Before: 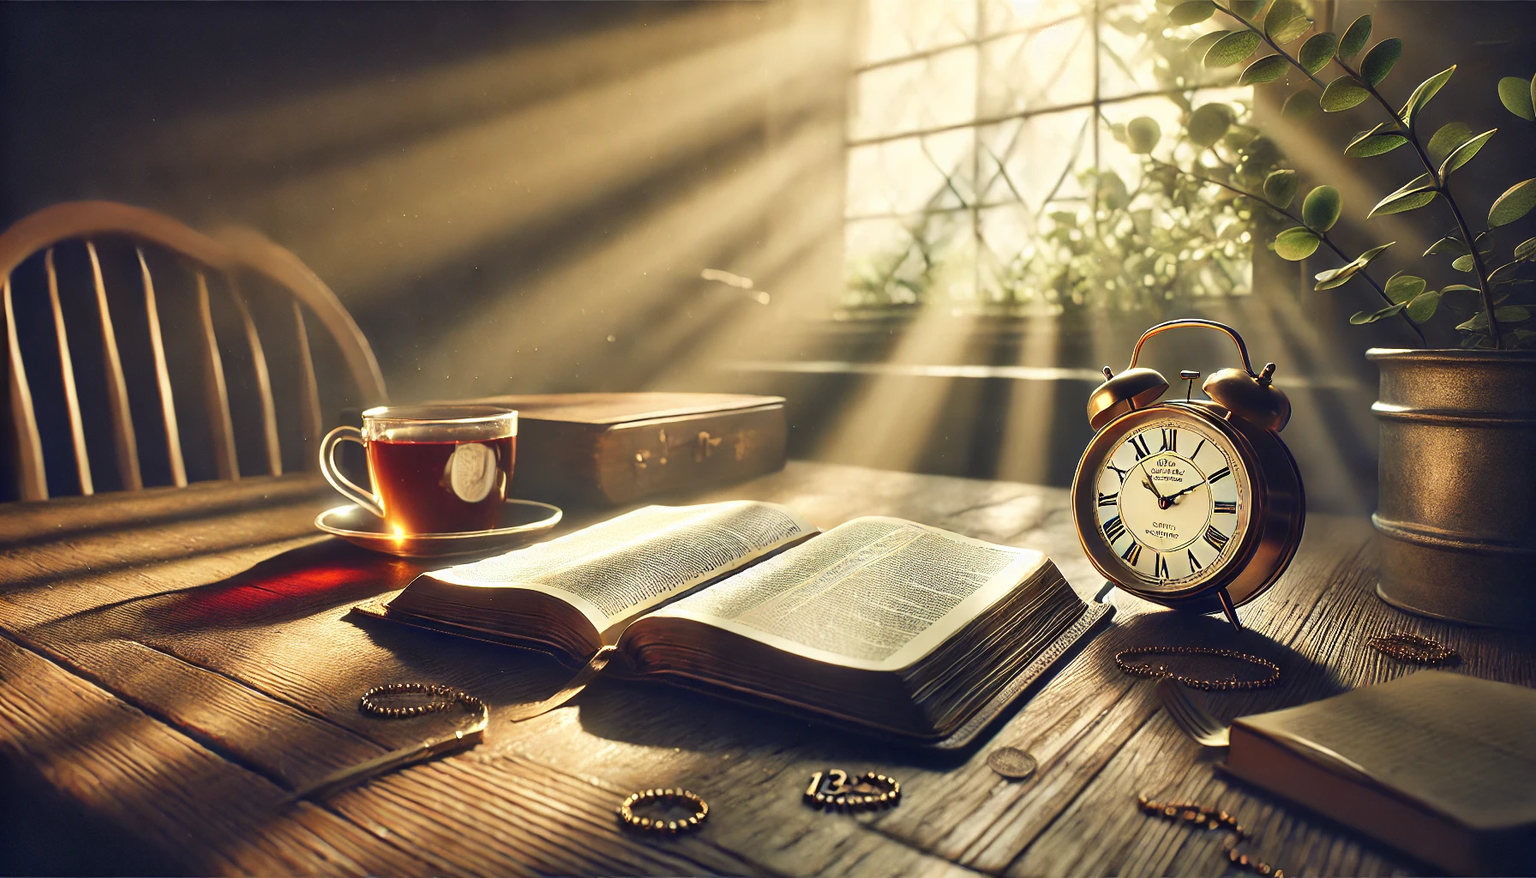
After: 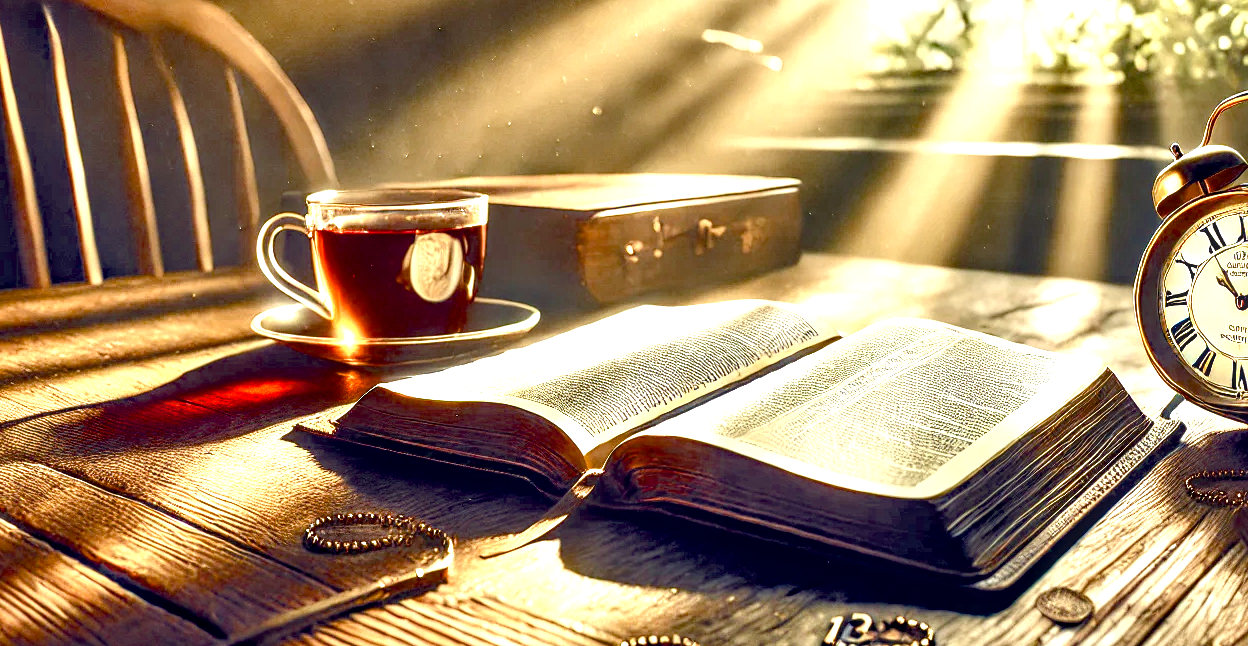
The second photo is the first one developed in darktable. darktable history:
color balance rgb: perceptual saturation grading › global saturation 20%, perceptual saturation grading › highlights -25.773%, perceptual saturation grading › shadows 49.246%, global vibrance 6.796%, saturation formula JzAzBz (2021)
haze removal: compatibility mode true, adaptive false
exposure: black level correction -0.001, exposure 0.904 EV, compensate highlight preservation false
crop: left 6.49%, top 27.828%, right 23.859%, bottom 9.028%
local contrast: detail 160%
